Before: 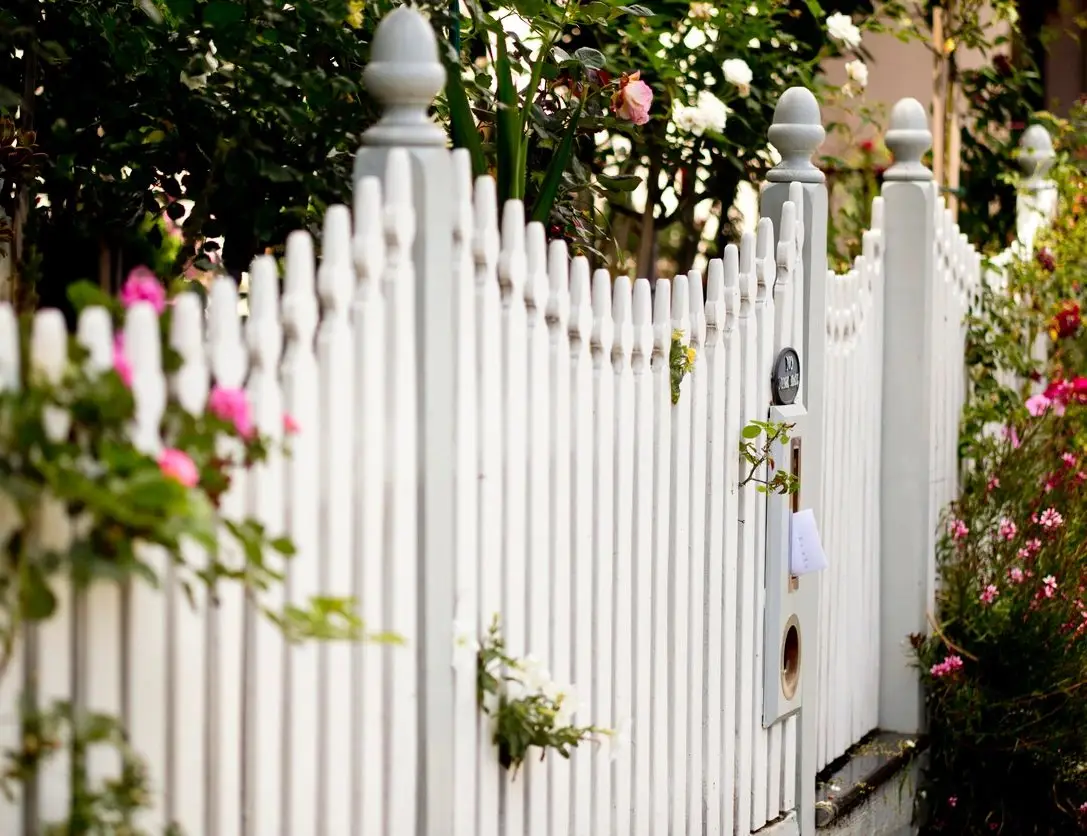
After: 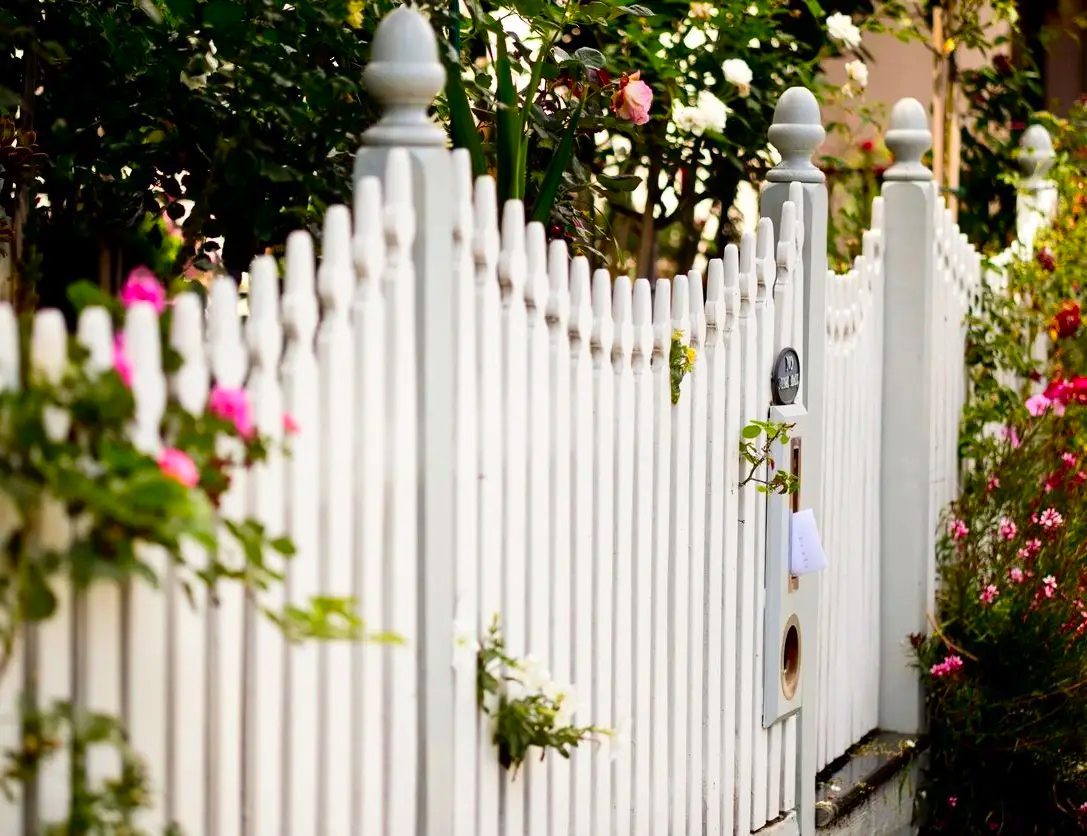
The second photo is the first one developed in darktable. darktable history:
white balance: emerald 1
contrast brightness saturation: contrast 0.09, saturation 0.28
